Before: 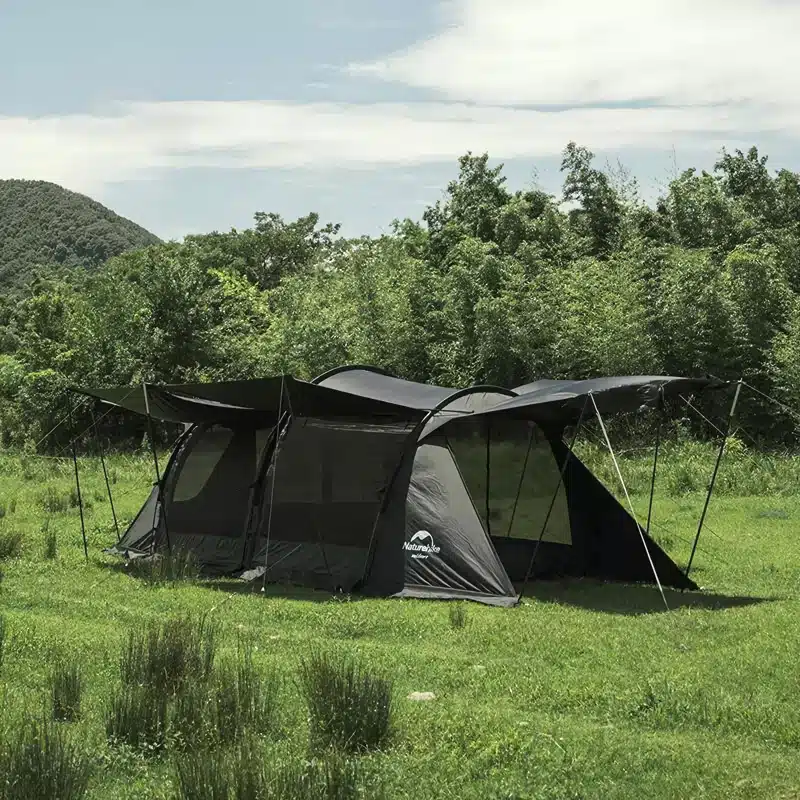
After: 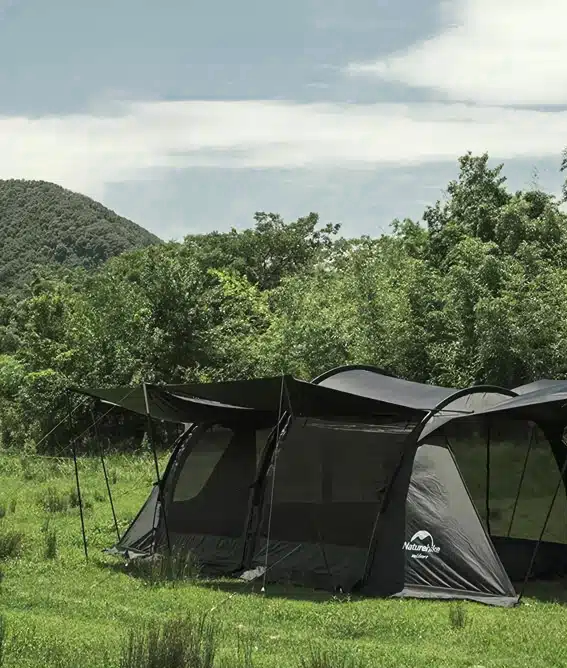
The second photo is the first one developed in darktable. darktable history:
crop: right 28.857%, bottom 16.455%
color zones: curves: ch0 [(0.25, 0.5) (0.636, 0.25) (0.75, 0.5)]
